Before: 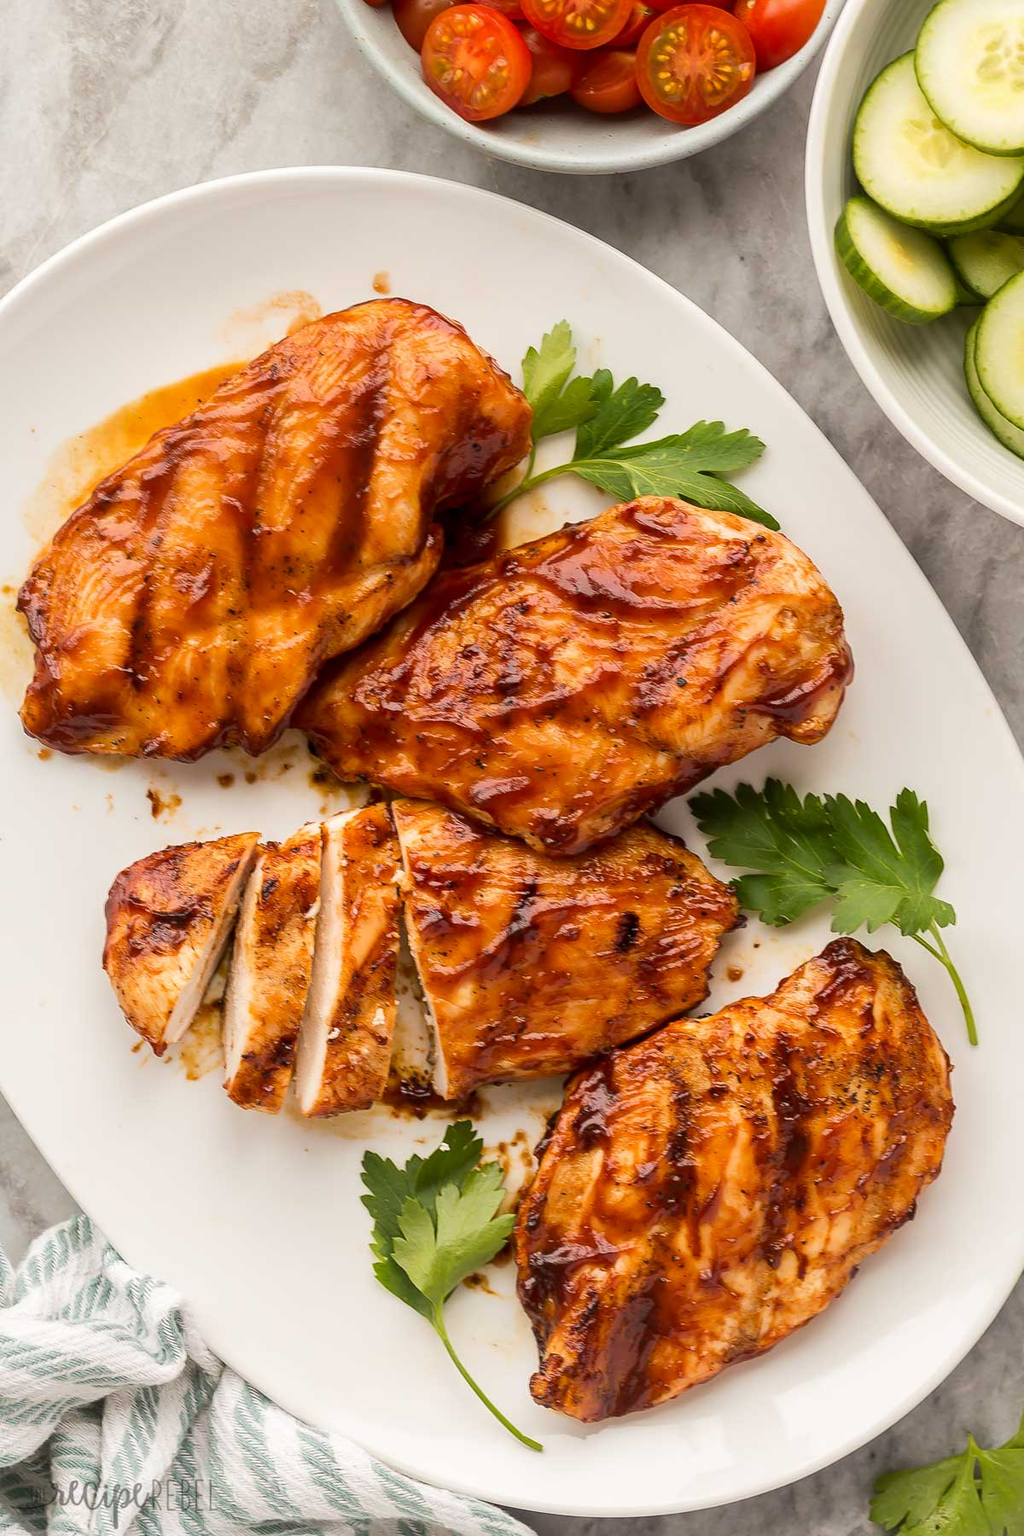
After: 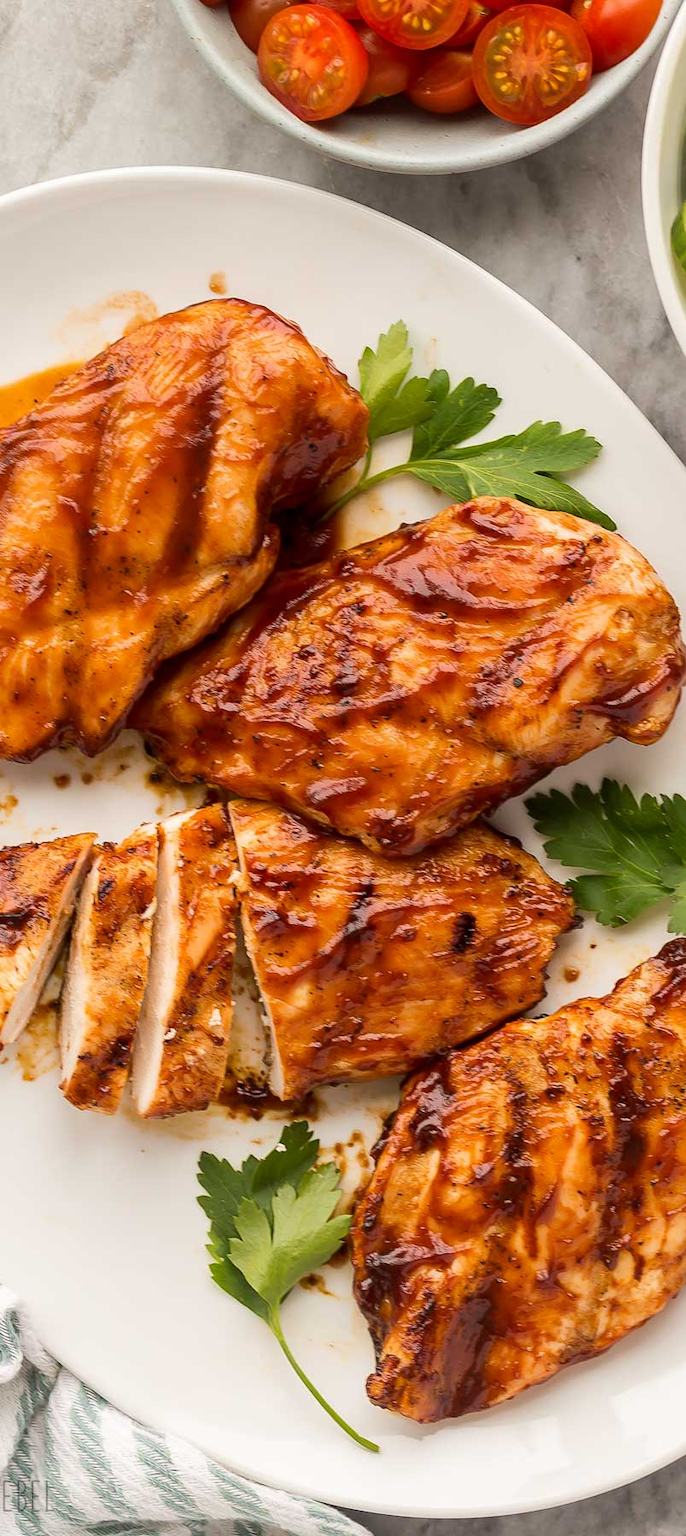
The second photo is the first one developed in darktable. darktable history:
crop and rotate: left 16.07%, right 16.918%
